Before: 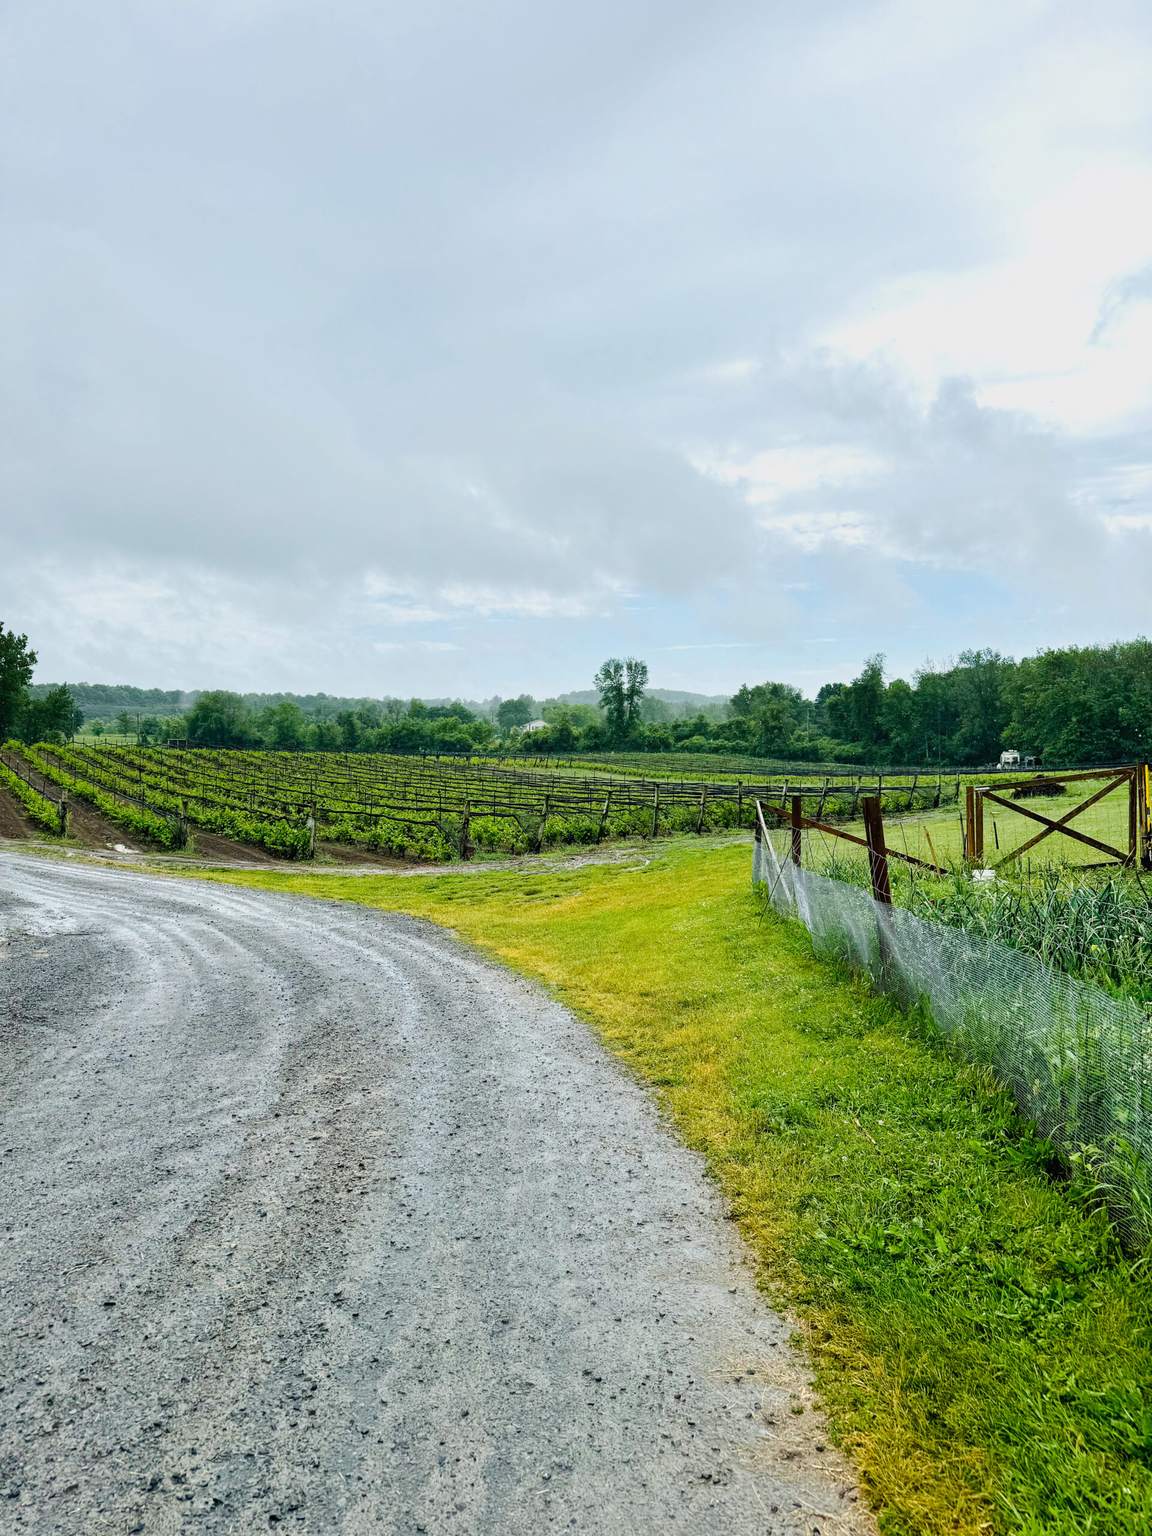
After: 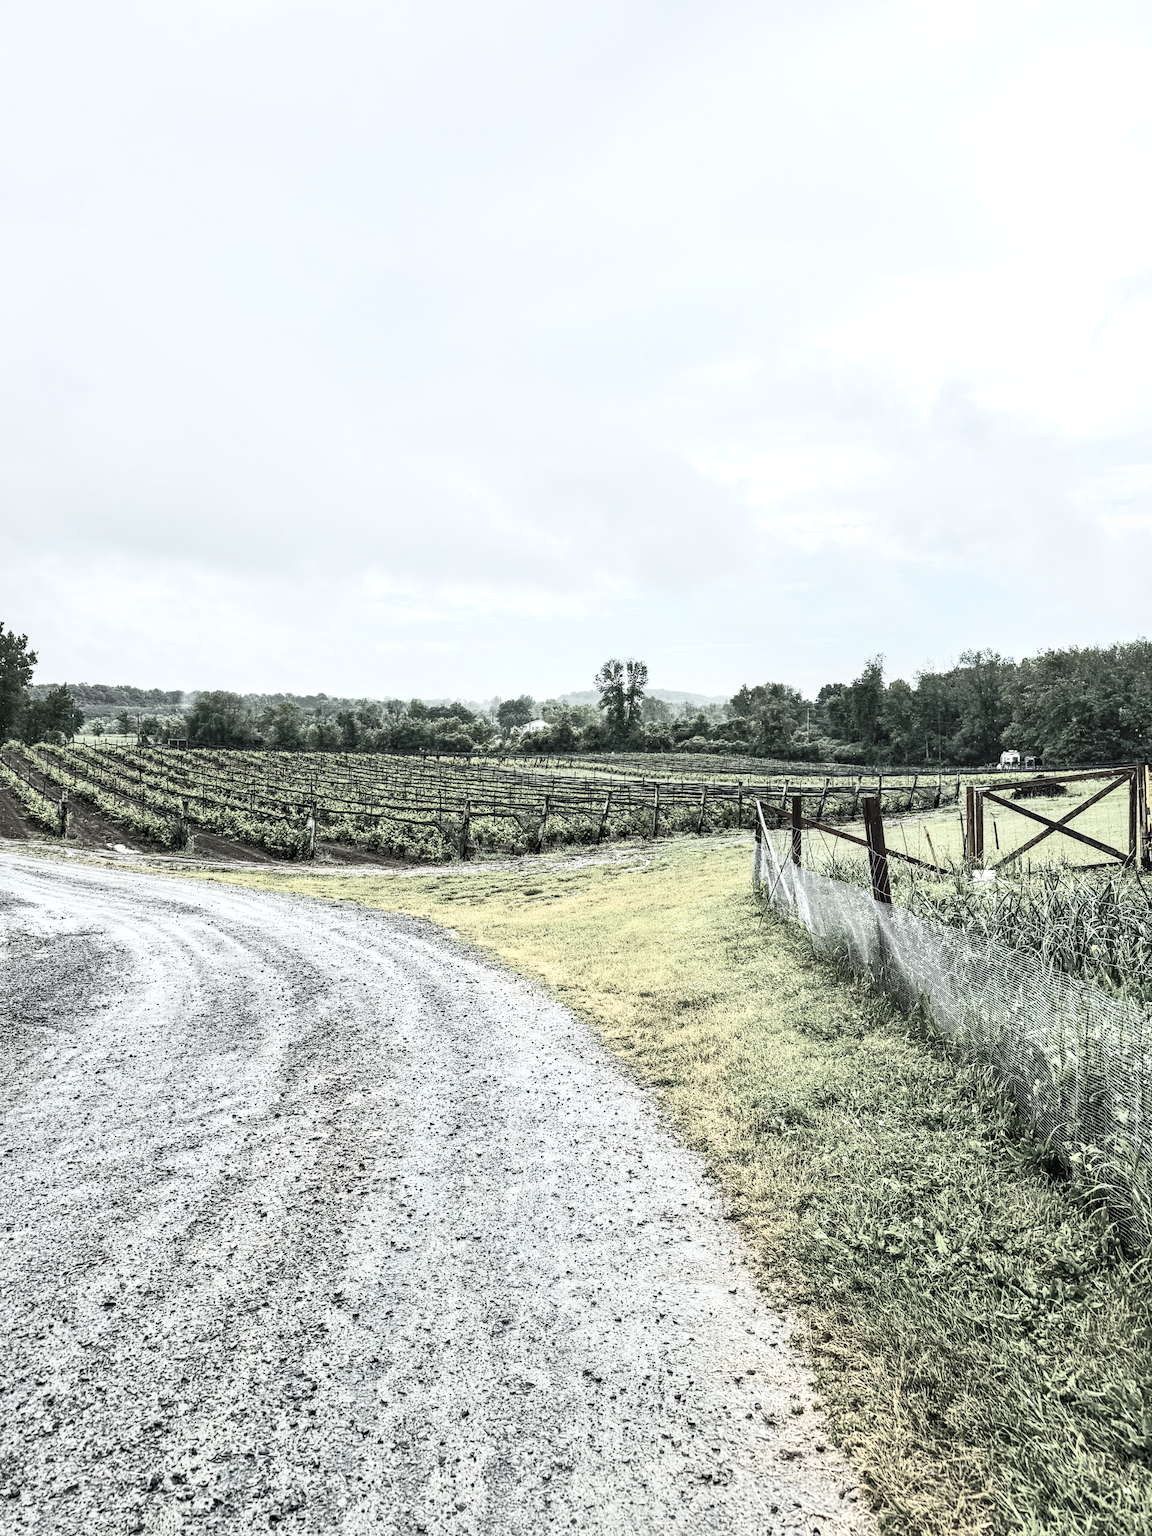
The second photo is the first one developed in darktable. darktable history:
tone equalizer: -8 EV -0.426 EV, -7 EV -0.402 EV, -6 EV -0.348 EV, -5 EV -0.257 EV, -3 EV 0.236 EV, -2 EV 0.346 EV, -1 EV 0.376 EV, +0 EV 0.388 EV, edges refinement/feathering 500, mask exposure compensation -1.57 EV, preserve details no
contrast brightness saturation: contrast 0.601, brightness 0.36, saturation 0.141
haze removal: strength 0.302, distance 0.248, adaptive false
local contrast: detail 130%
color correction: highlights b* 0.02, saturation 0.19
shadows and highlights: shadows 61.23, highlights -59.75
